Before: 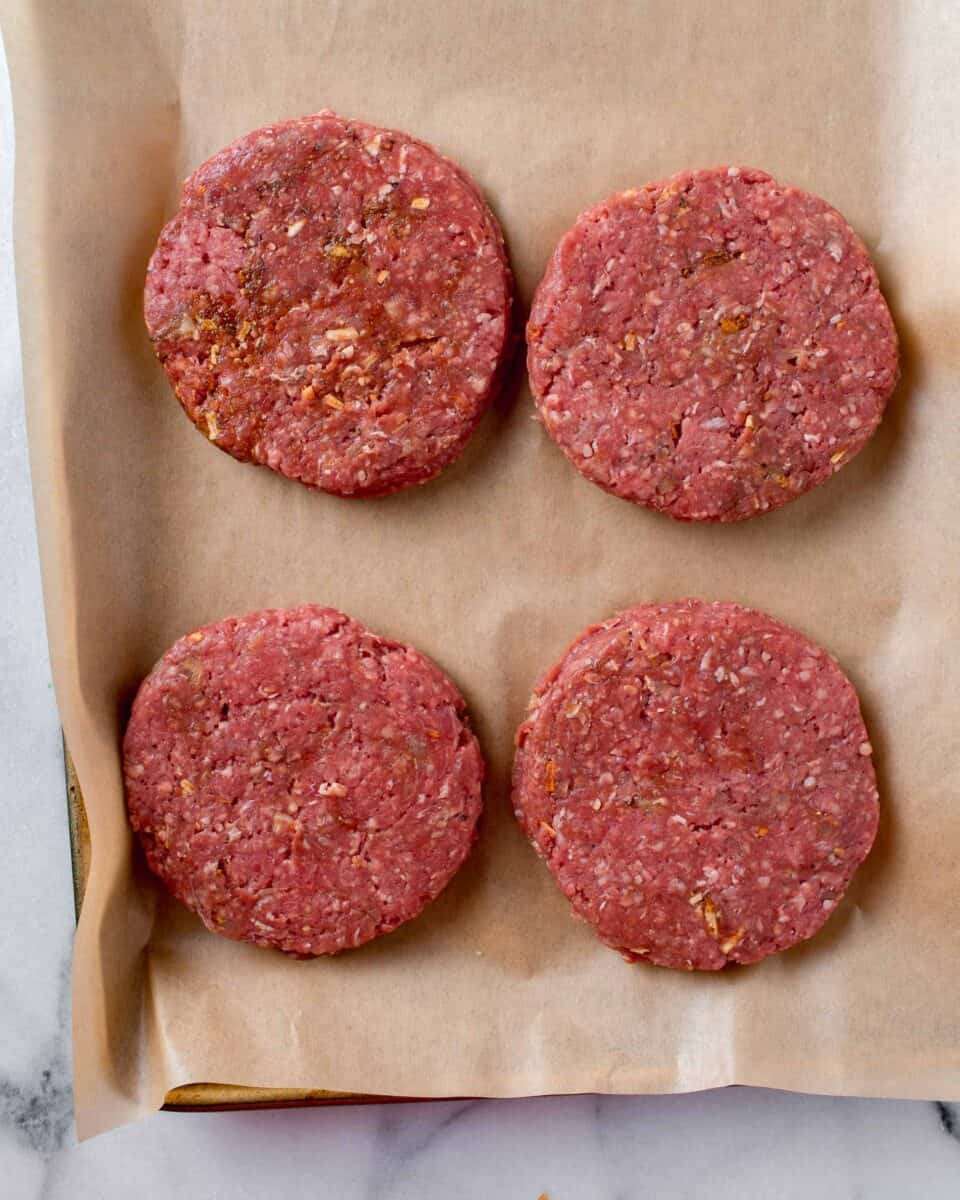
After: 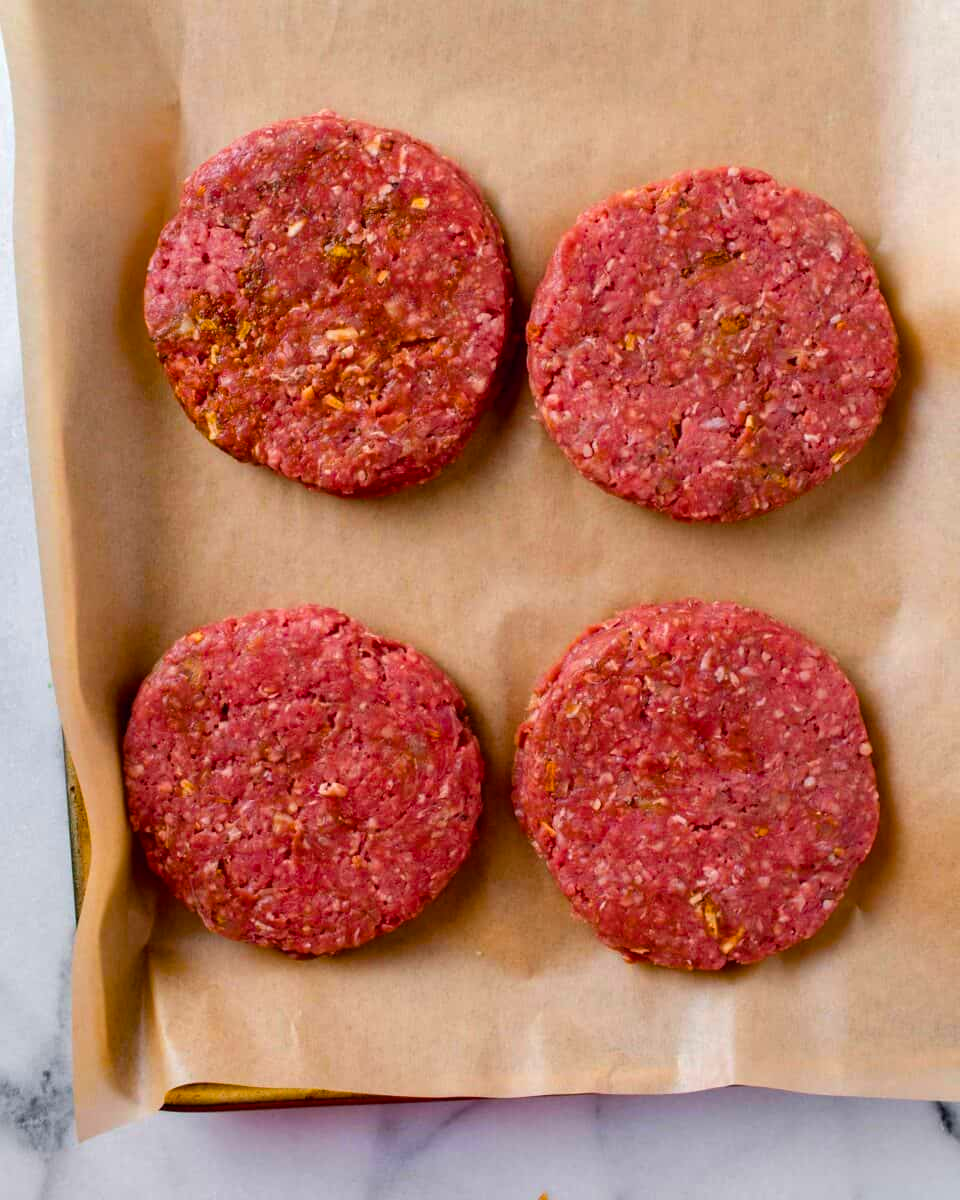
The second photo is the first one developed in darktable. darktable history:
color balance rgb: perceptual saturation grading › global saturation 25.219%, global vibrance 30.163%
